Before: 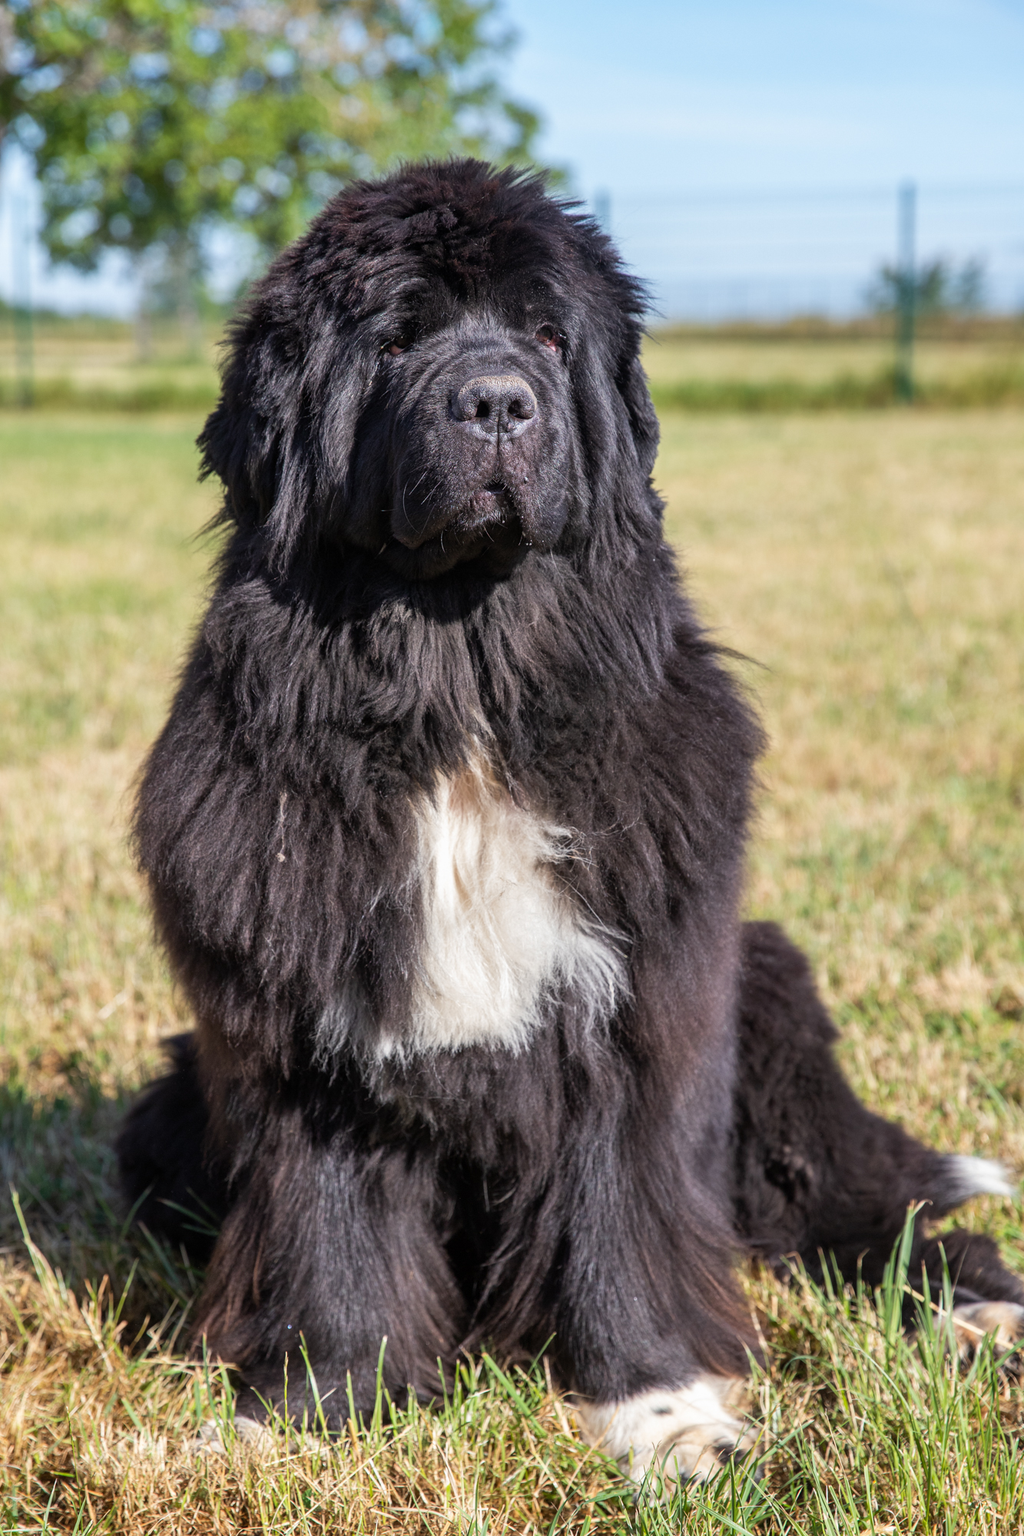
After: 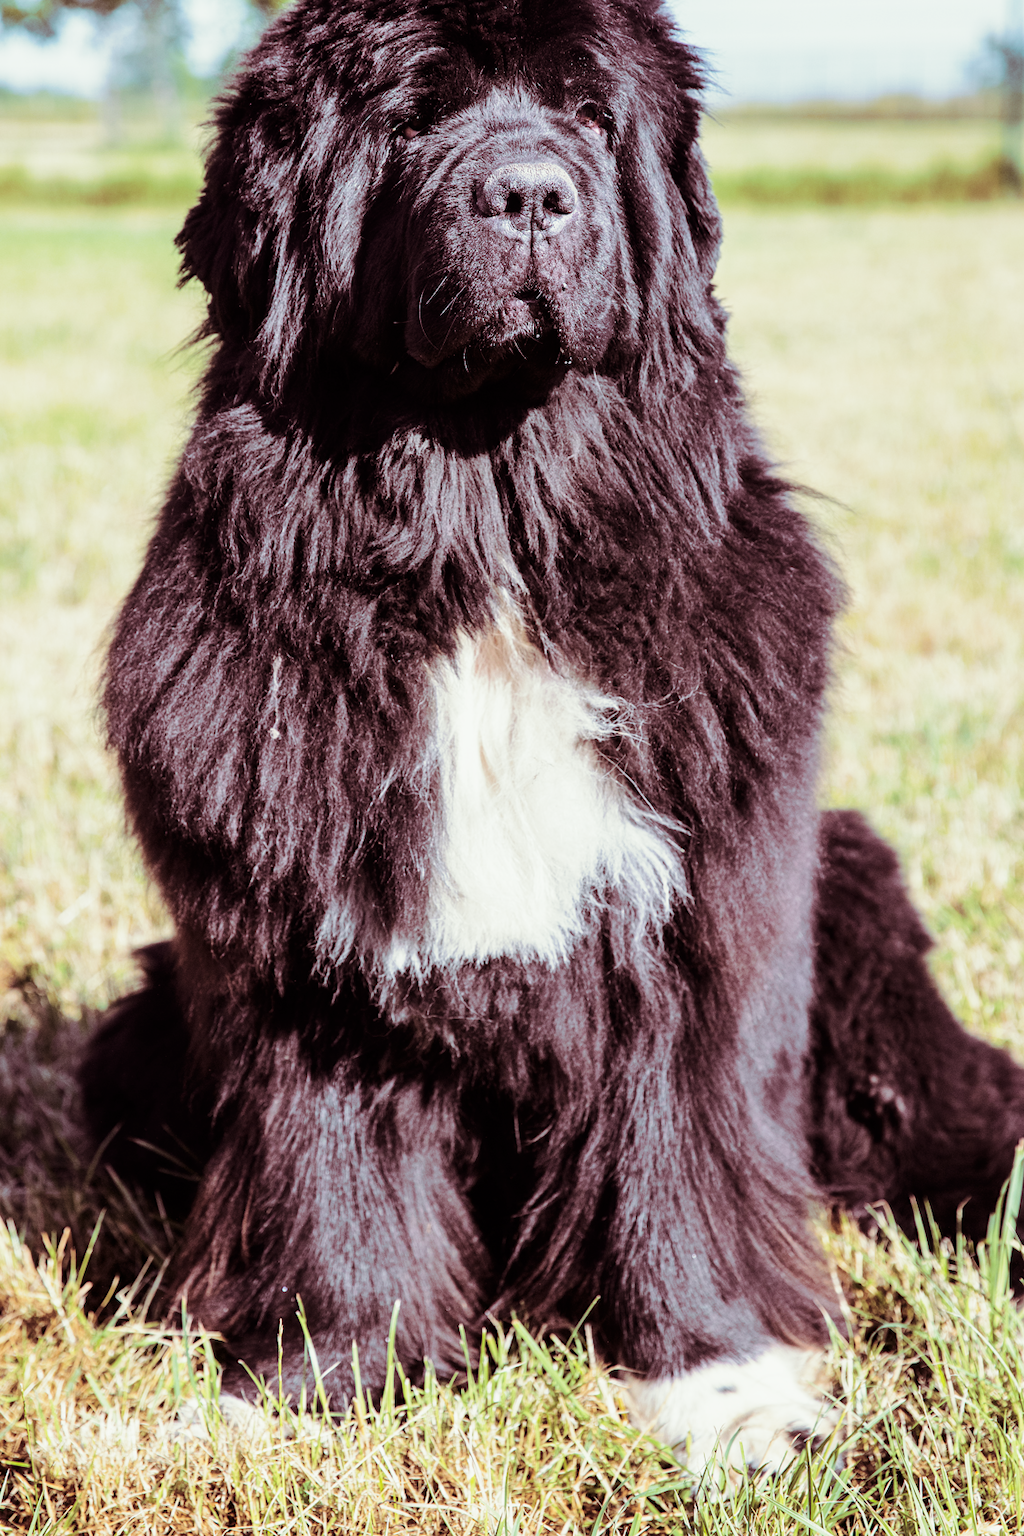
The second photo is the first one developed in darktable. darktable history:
crop and rotate: left 4.842%, top 15.51%, right 10.668%
tone curve: curves: ch0 [(0, 0) (0.052, 0.018) (0.236, 0.207) (0.41, 0.417) (0.485, 0.518) (0.54, 0.584) (0.625, 0.666) (0.845, 0.828) (0.994, 0.964)]; ch1 [(0, 0) (0.136, 0.146) (0.317, 0.34) (0.382, 0.408) (0.434, 0.441) (0.472, 0.479) (0.498, 0.501) (0.557, 0.558) (0.616, 0.59) (0.739, 0.7) (1, 1)]; ch2 [(0, 0) (0.352, 0.403) (0.447, 0.466) (0.482, 0.482) (0.528, 0.526) (0.586, 0.577) (0.618, 0.621) (0.785, 0.747) (1, 1)], color space Lab, independent channels, preserve colors none
base curve: curves: ch0 [(0, 0) (0.028, 0.03) (0.121, 0.232) (0.46, 0.748) (0.859, 0.968) (1, 1)], preserve colors none
white balance: red 0.925, blue 1.046
tone equalizer: on, module defaults
split-toning: on, module defaults
